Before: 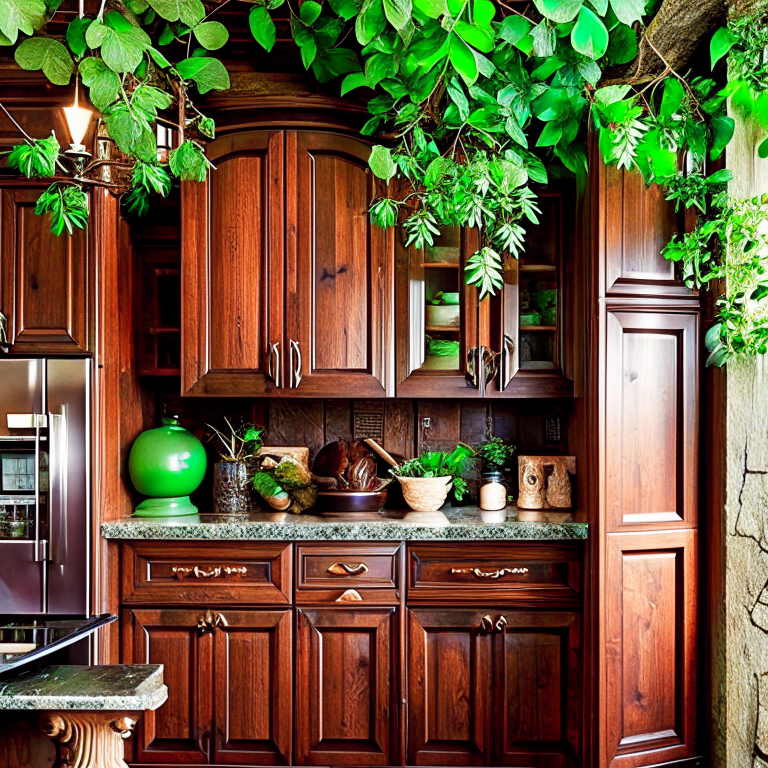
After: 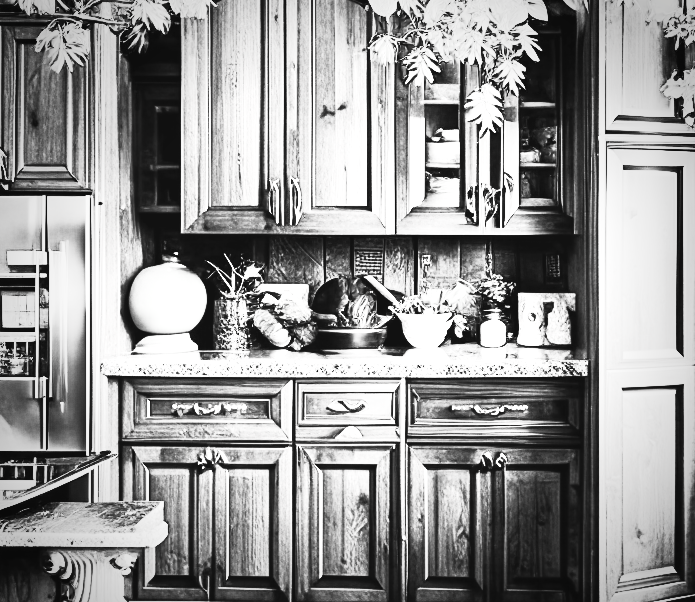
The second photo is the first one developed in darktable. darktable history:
exposure: black level correction 0, exposure 1.455 EV, compensate highlight preservation false
tone curve: curves: ch0 [(0, 0.032) (0.181, 0.156) (0.751, 0.829) (1, 1)], color space Lab, linked channels, preserve colors none
crop: top 21.352%, right 9.445%, bottom 0.222%
contrast brightness saturation: contrast 0.532, brightness 0.463, saturation -0.997
vignetting: fall-off start 67.01%, width/height ratio 1.012
